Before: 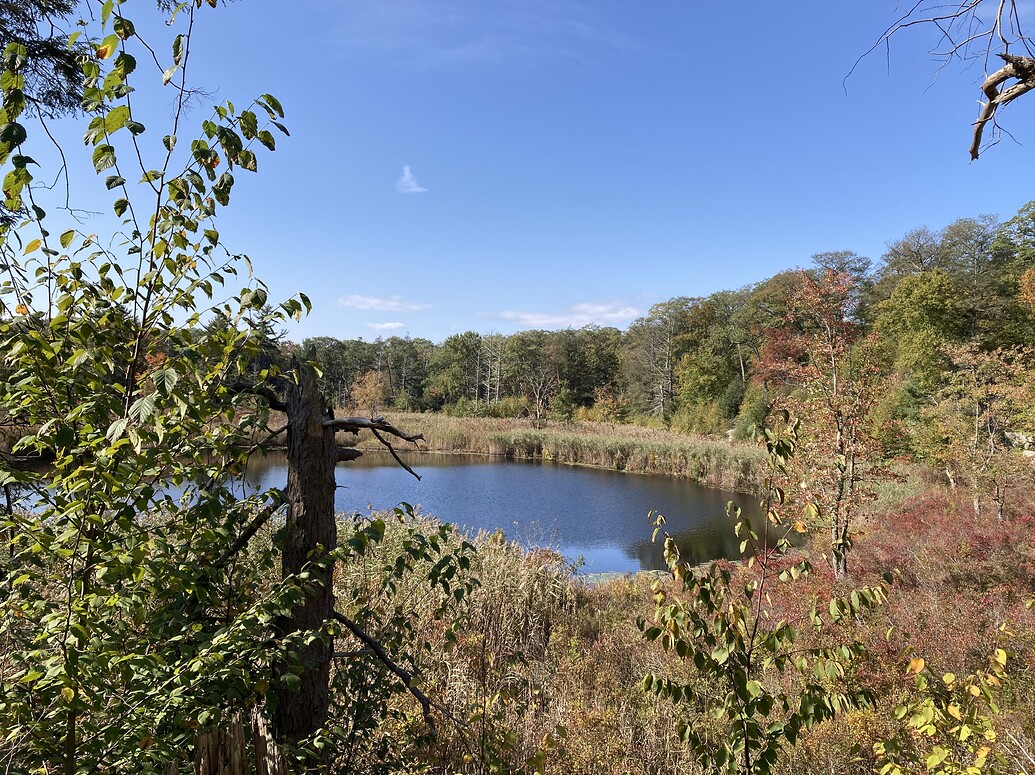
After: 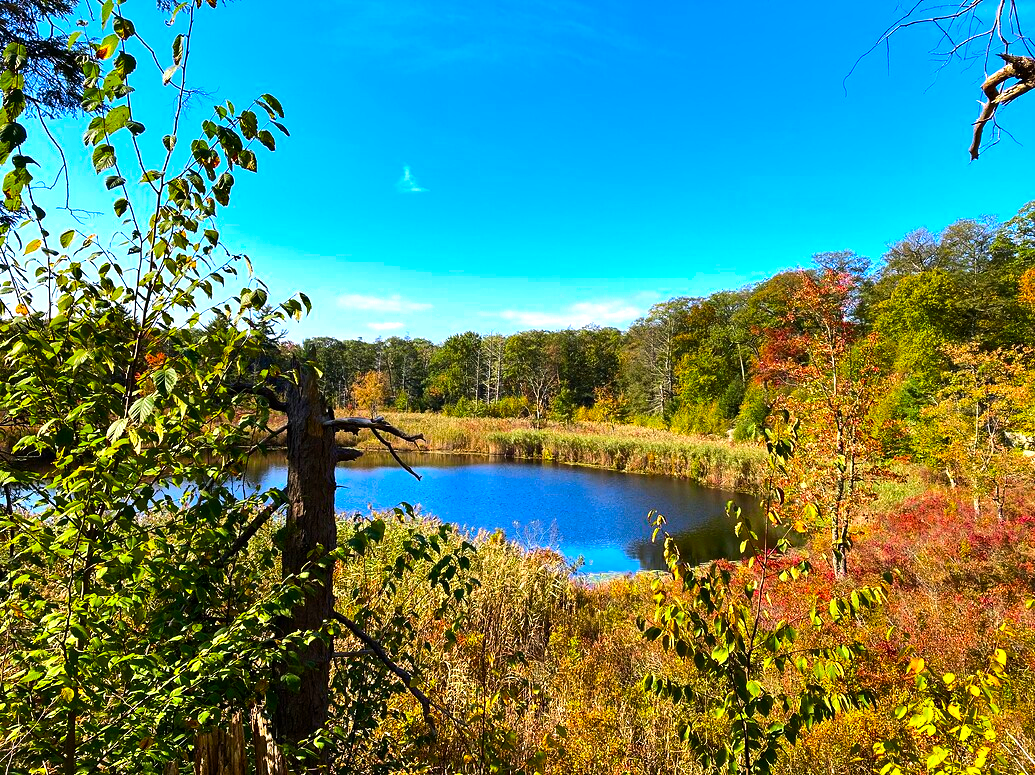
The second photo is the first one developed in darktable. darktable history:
color balance rgb: perceptual saturation grading › global saturation 25%, global vibrance 20%
shadows and highlights: shadows 53, soften with gaussian
tone equalizer: -8 EV -0.75 EV, -7 EV -0.7 EV, -6 EV -0.6 EV, -5 EV -0.4 EV, -3 EV 0.4 EV, -2 EV 0.6 EV, -1 EV 0.7 EV, +0 EV 0.75 EV, edges refinement/feathering 500, mask exposure compensation -1.57 EV, preserve details no
color correction: saturation 1.8
